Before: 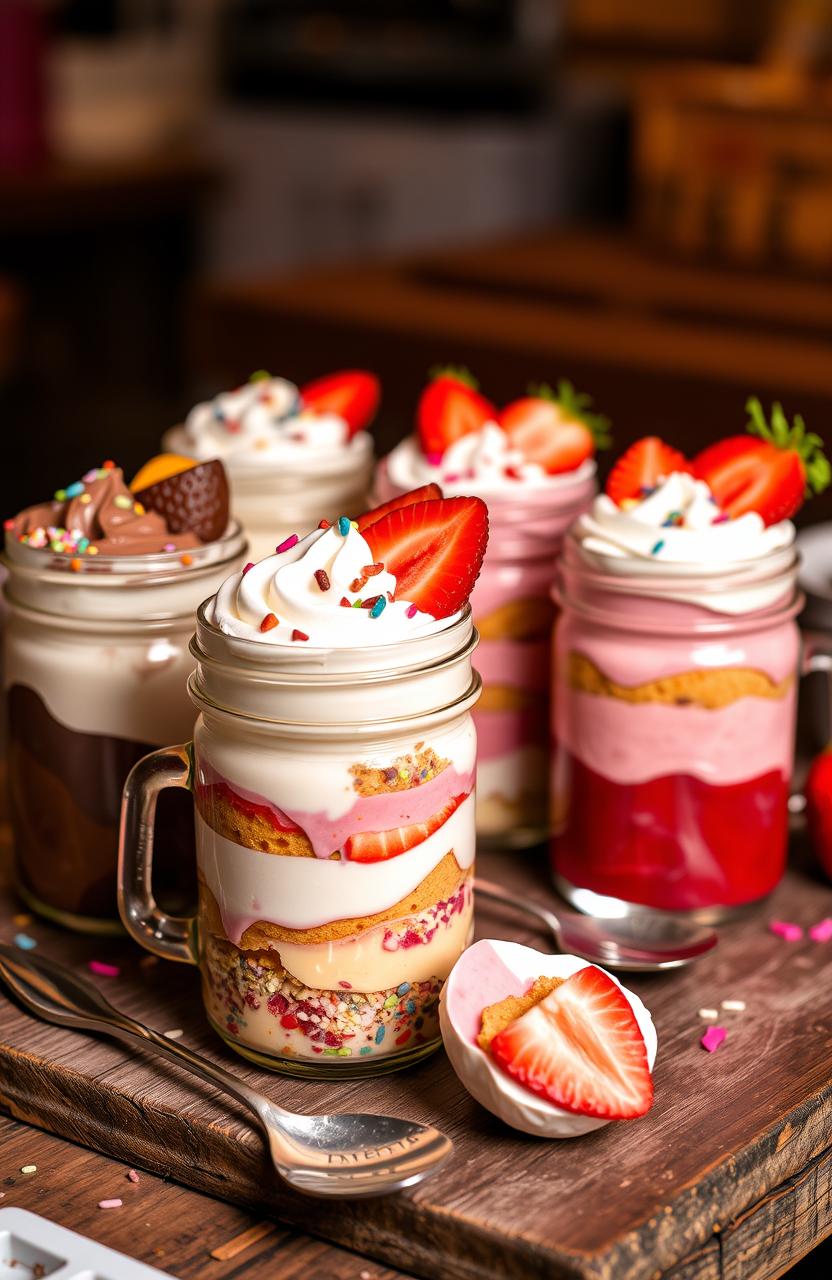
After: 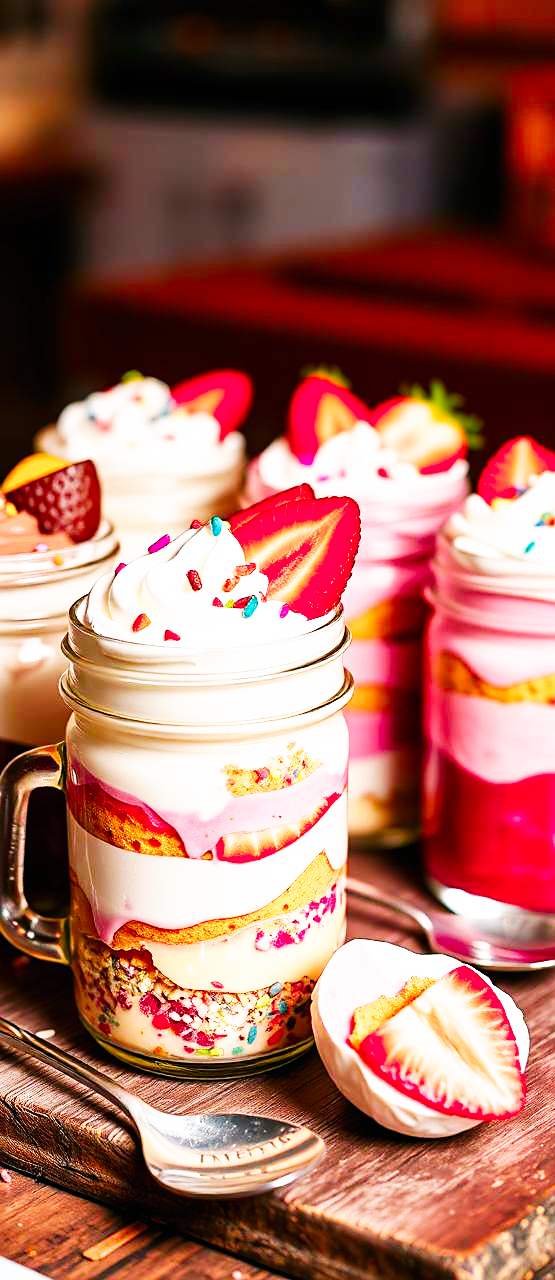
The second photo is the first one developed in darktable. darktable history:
sharpen: radius 1.815, amount 0.396, threshold 1.397
contrast brightness saturation: contrast 0.073
color balance rgb: power › luminance -7.905%, power › chroma 1.122%, power › hue 217.93°, perceptual saturation grading › global saturation 20%, perceptual saturation grading › highlights -25.096%, perceptual saturation grading › shadows 26.05%, hue shift -5.55°, perceptual brilliance grading › highlights 11.693%, contrast -21.909%
base curve: curves: ch0 [(0, 0) (0.007, 0.004) (0.027, 0.03) (0.046, 0.07) (0.207, 0.54) (0.442, 0.872) (0.673, 0.972) (1, 1)], preserve colors none
crop and rotate: left 15.412%, right 17.877%
